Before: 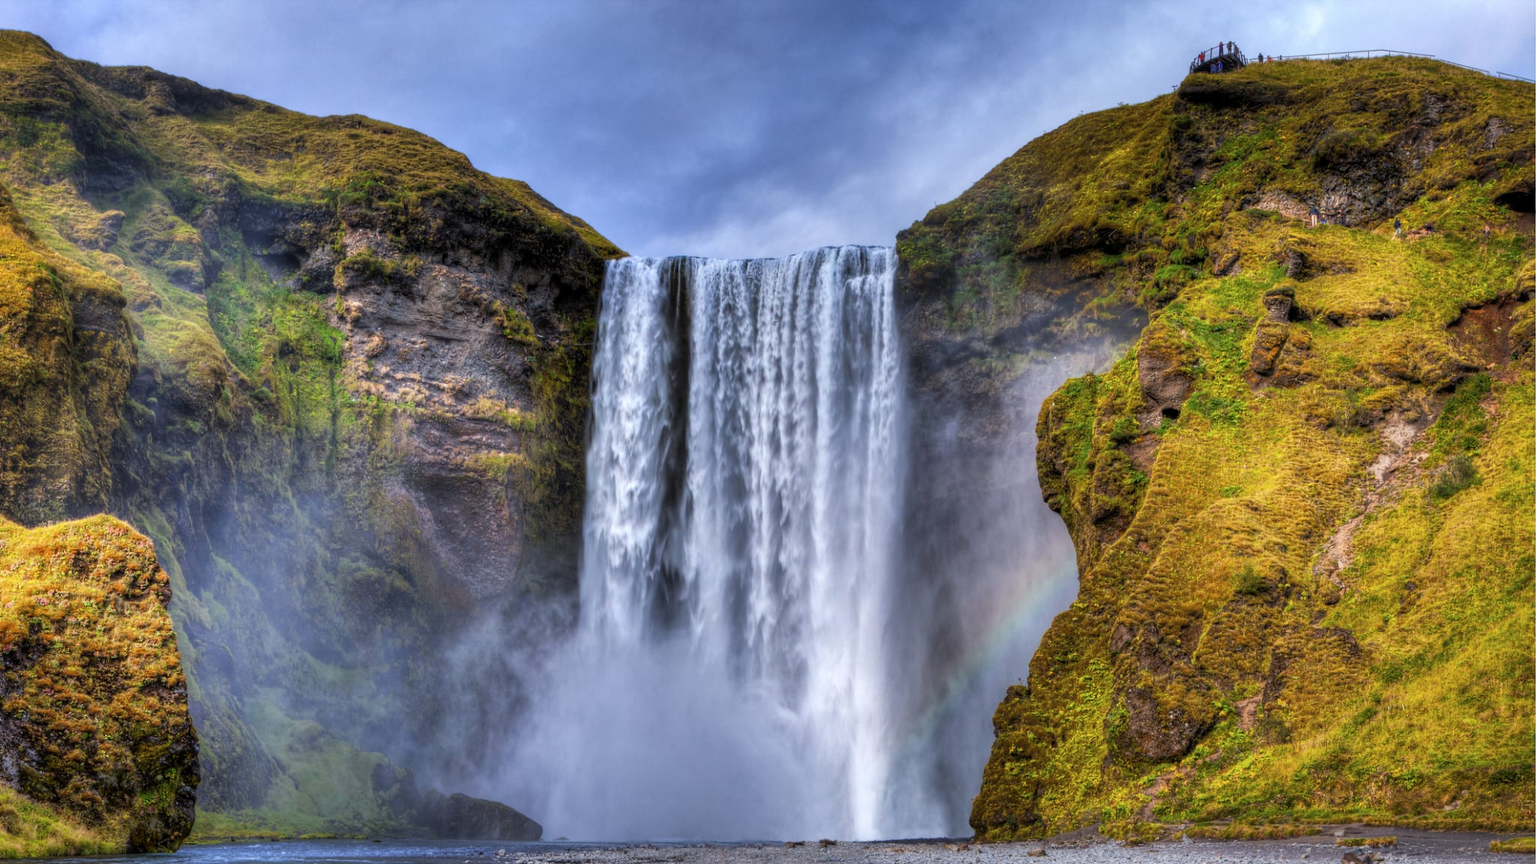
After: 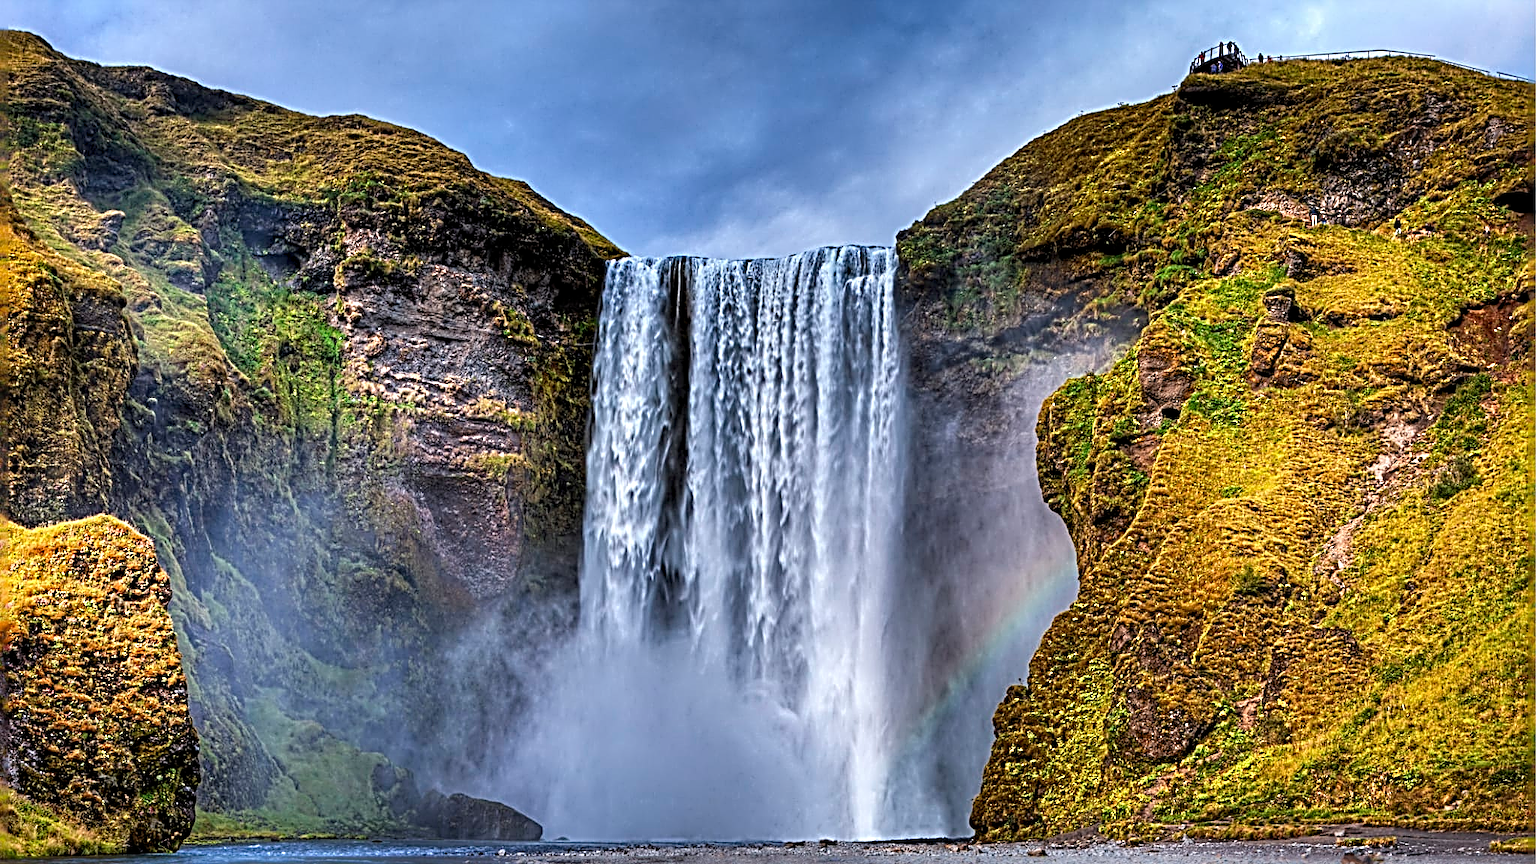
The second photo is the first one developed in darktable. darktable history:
levels: mode automatic, black 0.023%, white 99.97%, levels [0.062, 0.494, 0.925]
sharpen: radius 4.001, amount 2
